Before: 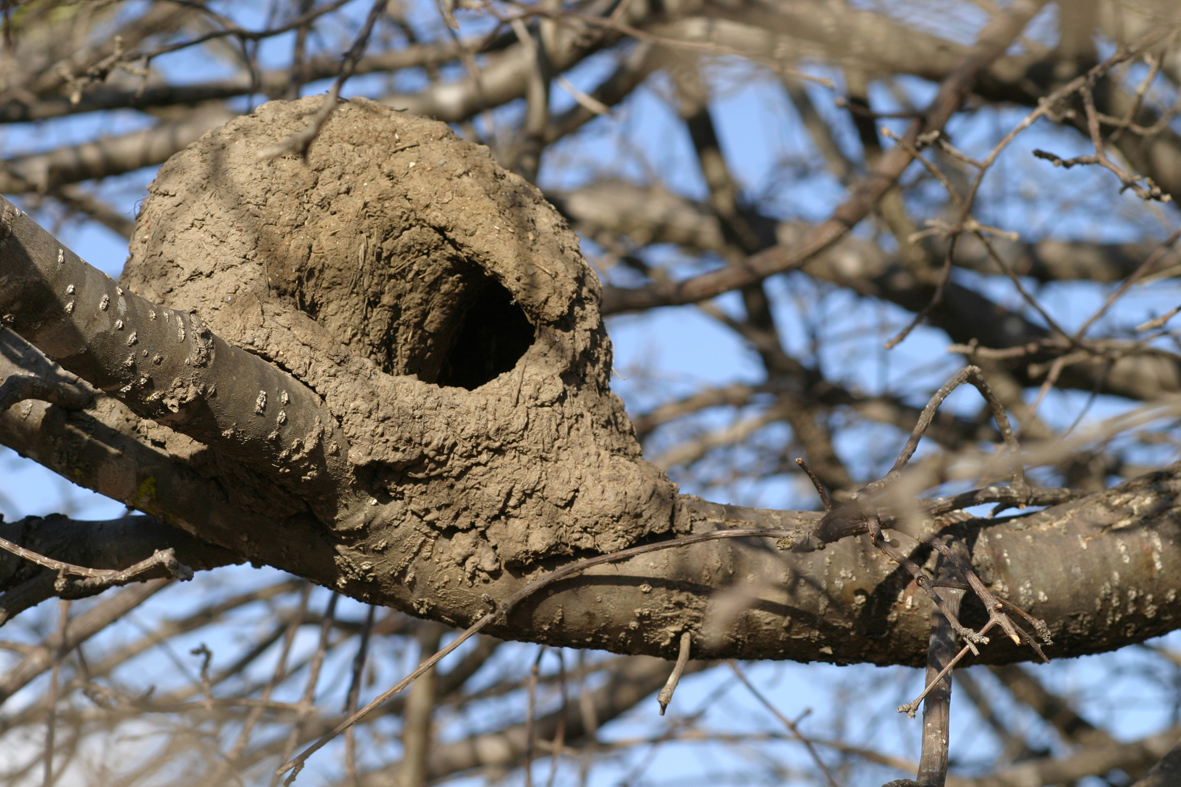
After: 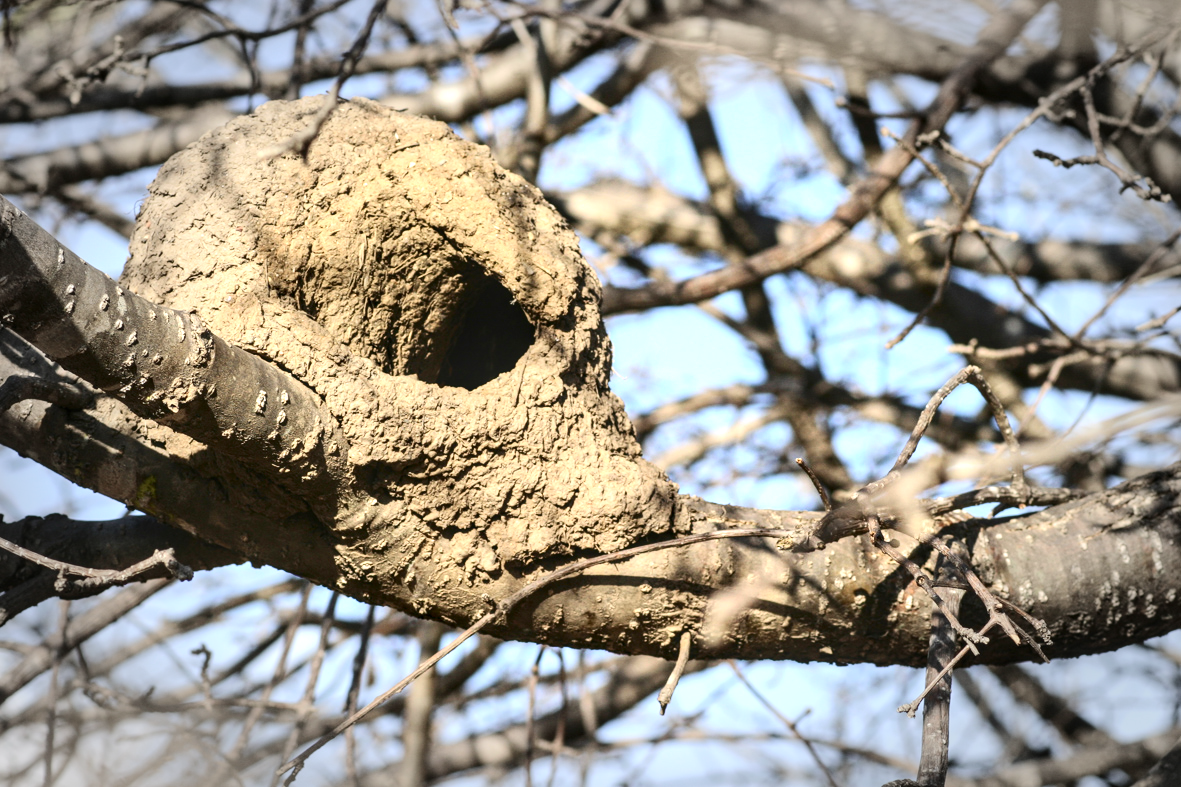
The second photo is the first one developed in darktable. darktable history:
local contrast: detail 130%
contrast brightness saturation: contrast 0.278
vignetting: fall-off start 66.52%, fall-off radius 39.64%, automatic ratio true, width/height ratio 0.673
exposure: black level correction 0, exposure 1.107 EV, compensate exposure bias true, compensate highlight preservation false
